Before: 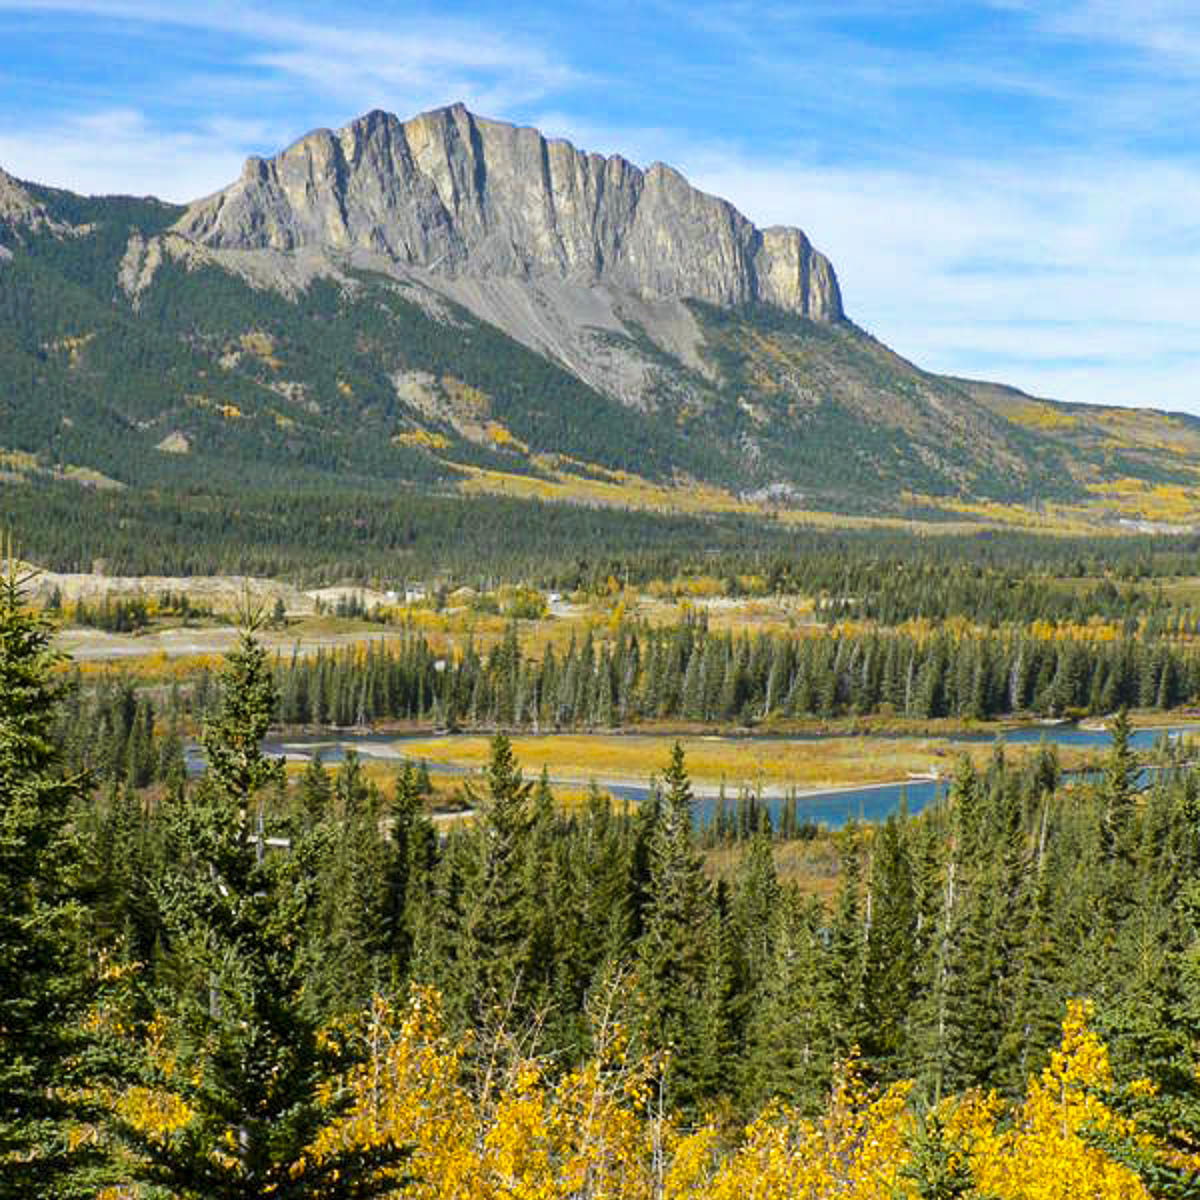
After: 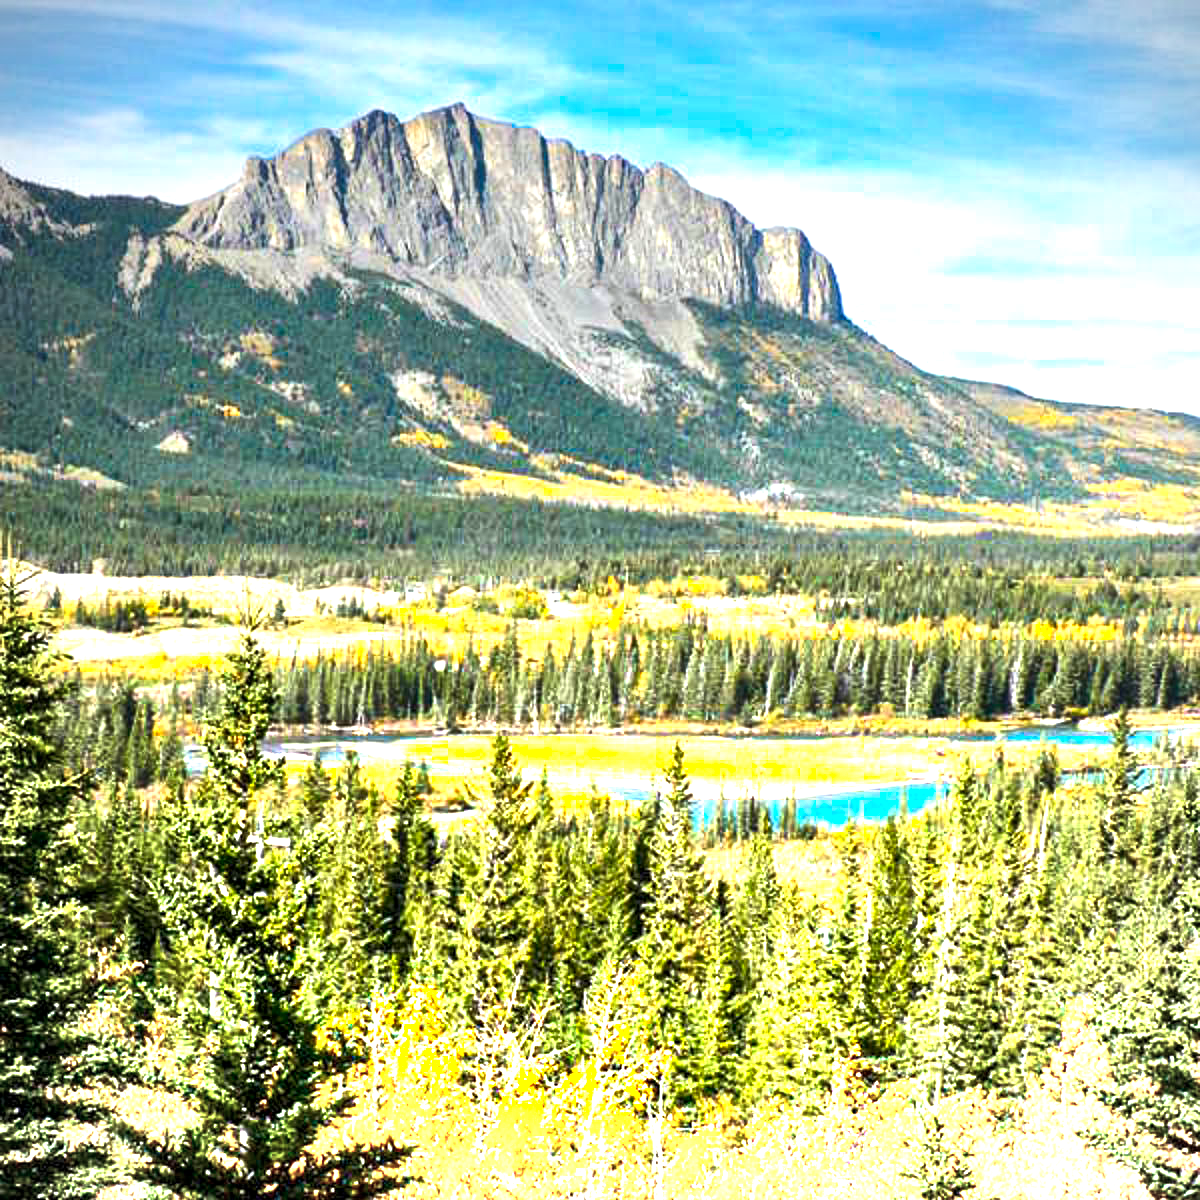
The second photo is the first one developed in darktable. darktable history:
tone equalizer: -8 EV -0.75 EV, -7 EV -0.7 EV, -6 EV -0.6 EV, -5 EV -0.4 EV, -3 EV 0.4 EV, -2 EV 0.6 EV, -1 EV 0.7 EV, +0 EV 0.75 EV, edges refinement/feathering 500, mask exposure compensation -1.57 EV, preserve details no
graduated density: density -3.9 EV
vignetting: fall-off radius 60.92%
